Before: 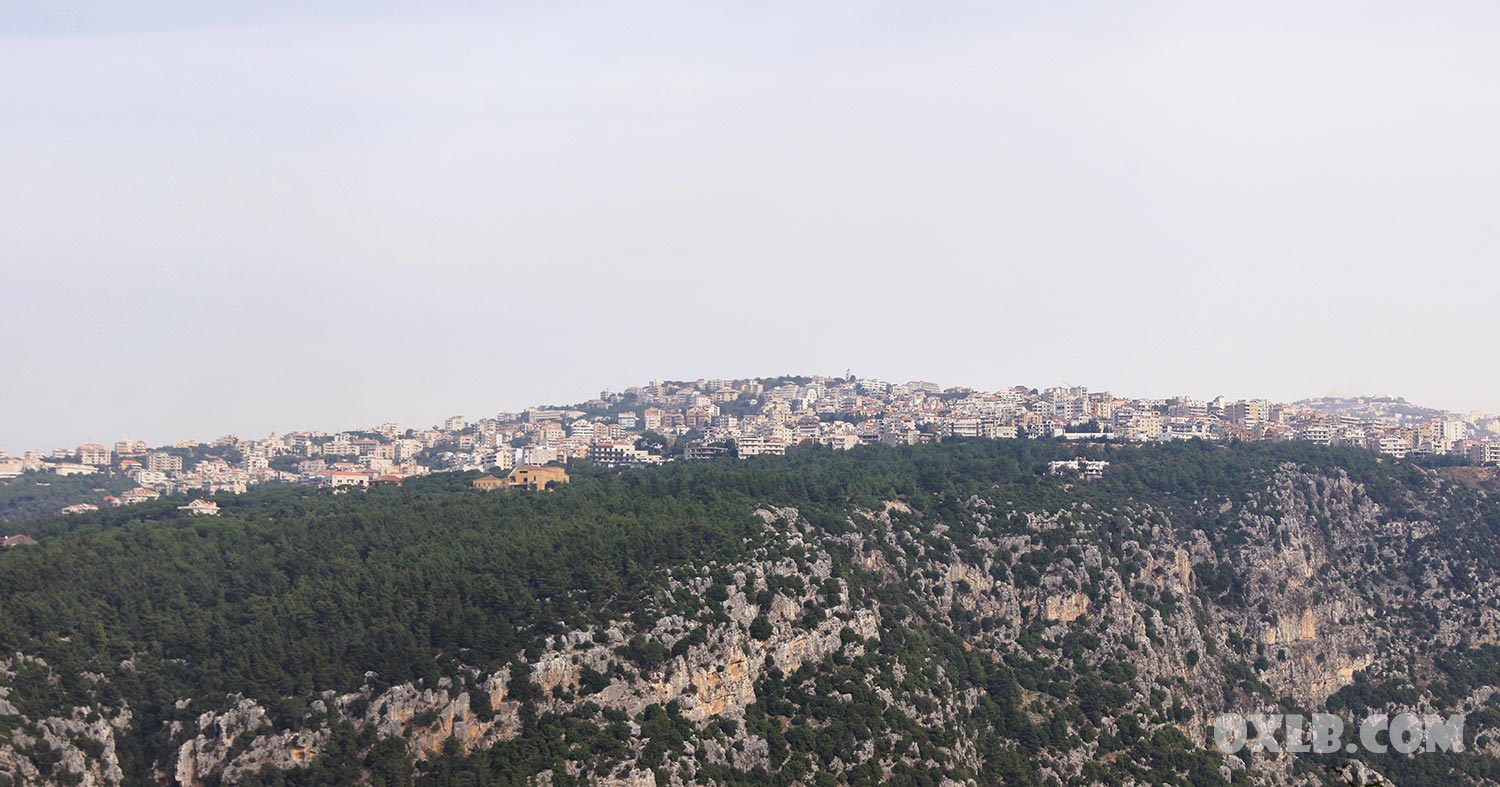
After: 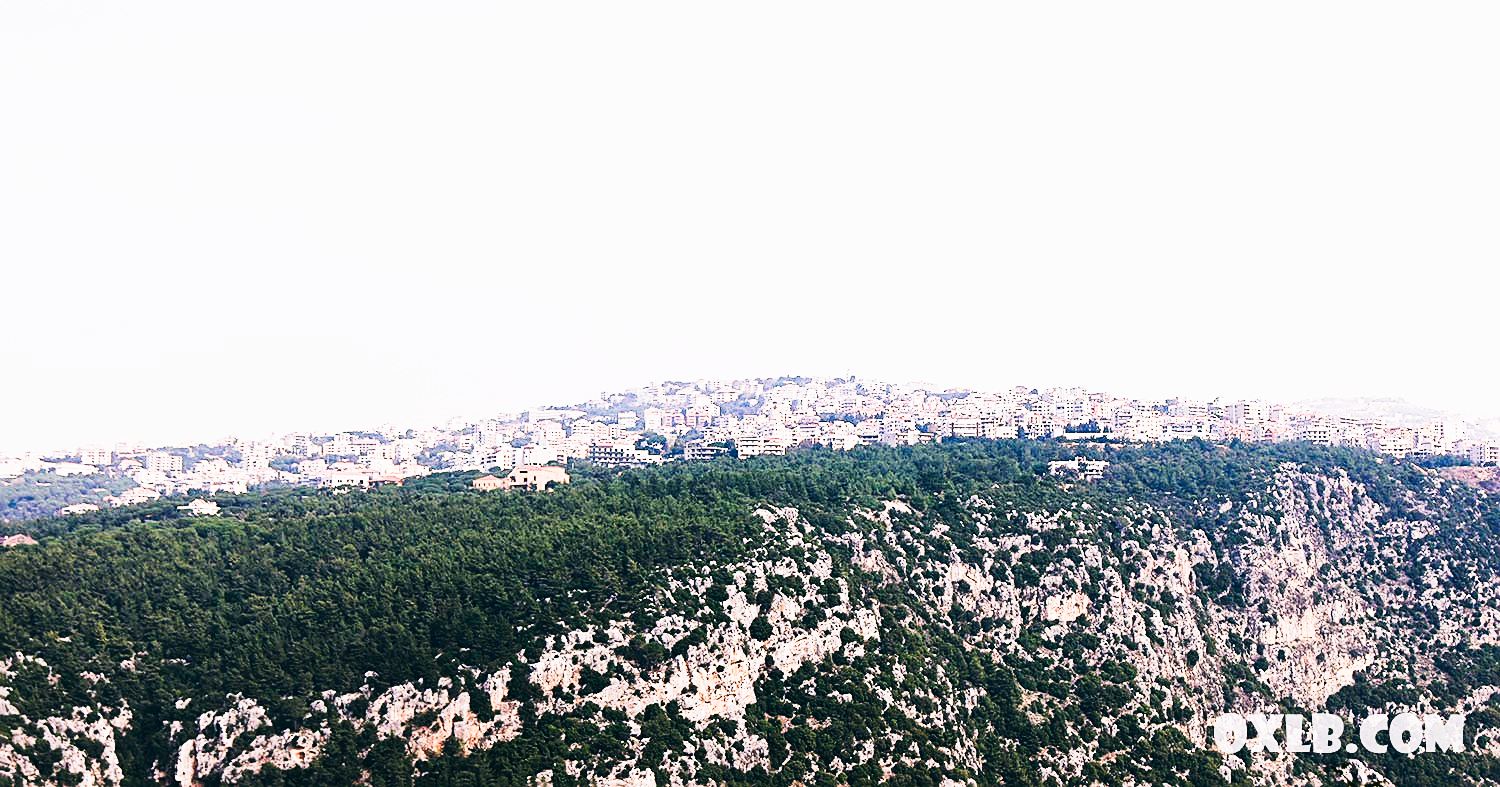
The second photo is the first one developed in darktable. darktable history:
exposure: black level correction 0, exposure 1.2 EV, compensate exposure bias true, compensate highlight preservation false
sharpen: on, module defaults
tone equalizer: -8 EV -0.417 EV, -7 EV -0.389 EV, -6 EV -0.333 EV, -5 EV -0.222 EV, -3 EV 0.222 EV, -2 EV 0.333 EV, -1 EV 0.389 EV, +0 EV 0.417 EV, edges refinement/feathering 500, mask exposure compensation -1.57 EV, preserve details no
color balance: lift [1.016, 0.983, 1, 1.017], gamma [0.78, 1.018, 1.043, 0.957], gain [0.786, 1.063, 0.937, 1.017], input saturation 118.26%, contrast 13.43%, contrast fulcrum 21.62%, output saturation 82.76%
sigmoid: on, module defaults
tone curve: curves: ch0 [(0, 0) (0.003, 0.011) (0.011, 0.019) (0.025, 0.03) (0.044, 0.045) (0.069, 0.061) (0.1, 0.085) (0.136, 0.119) (0.177, 0.159) (0.224, 0.205) (0.277, 0.261) (0.335, 0.329) (0.399, 0.407) (0.468, 0.508) (0.543, 0.606) (0.623, 0.71) (0.709, 0.815) (0.801, 0.903) (0.898, 0.957) (1, 1)], preserve colors none
